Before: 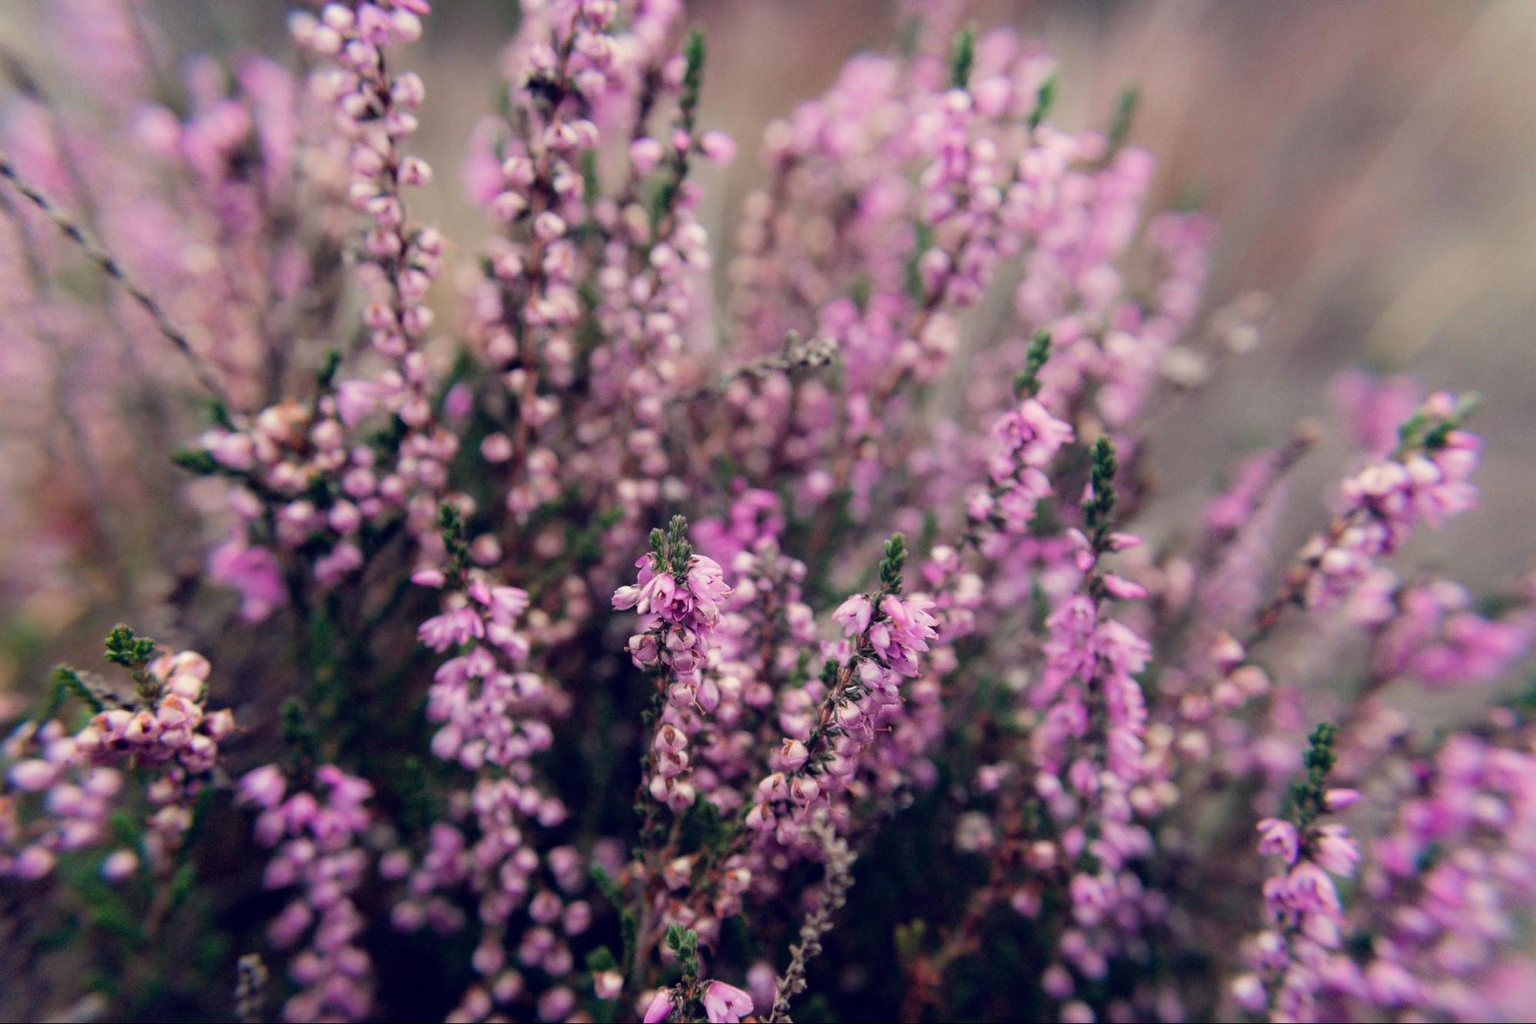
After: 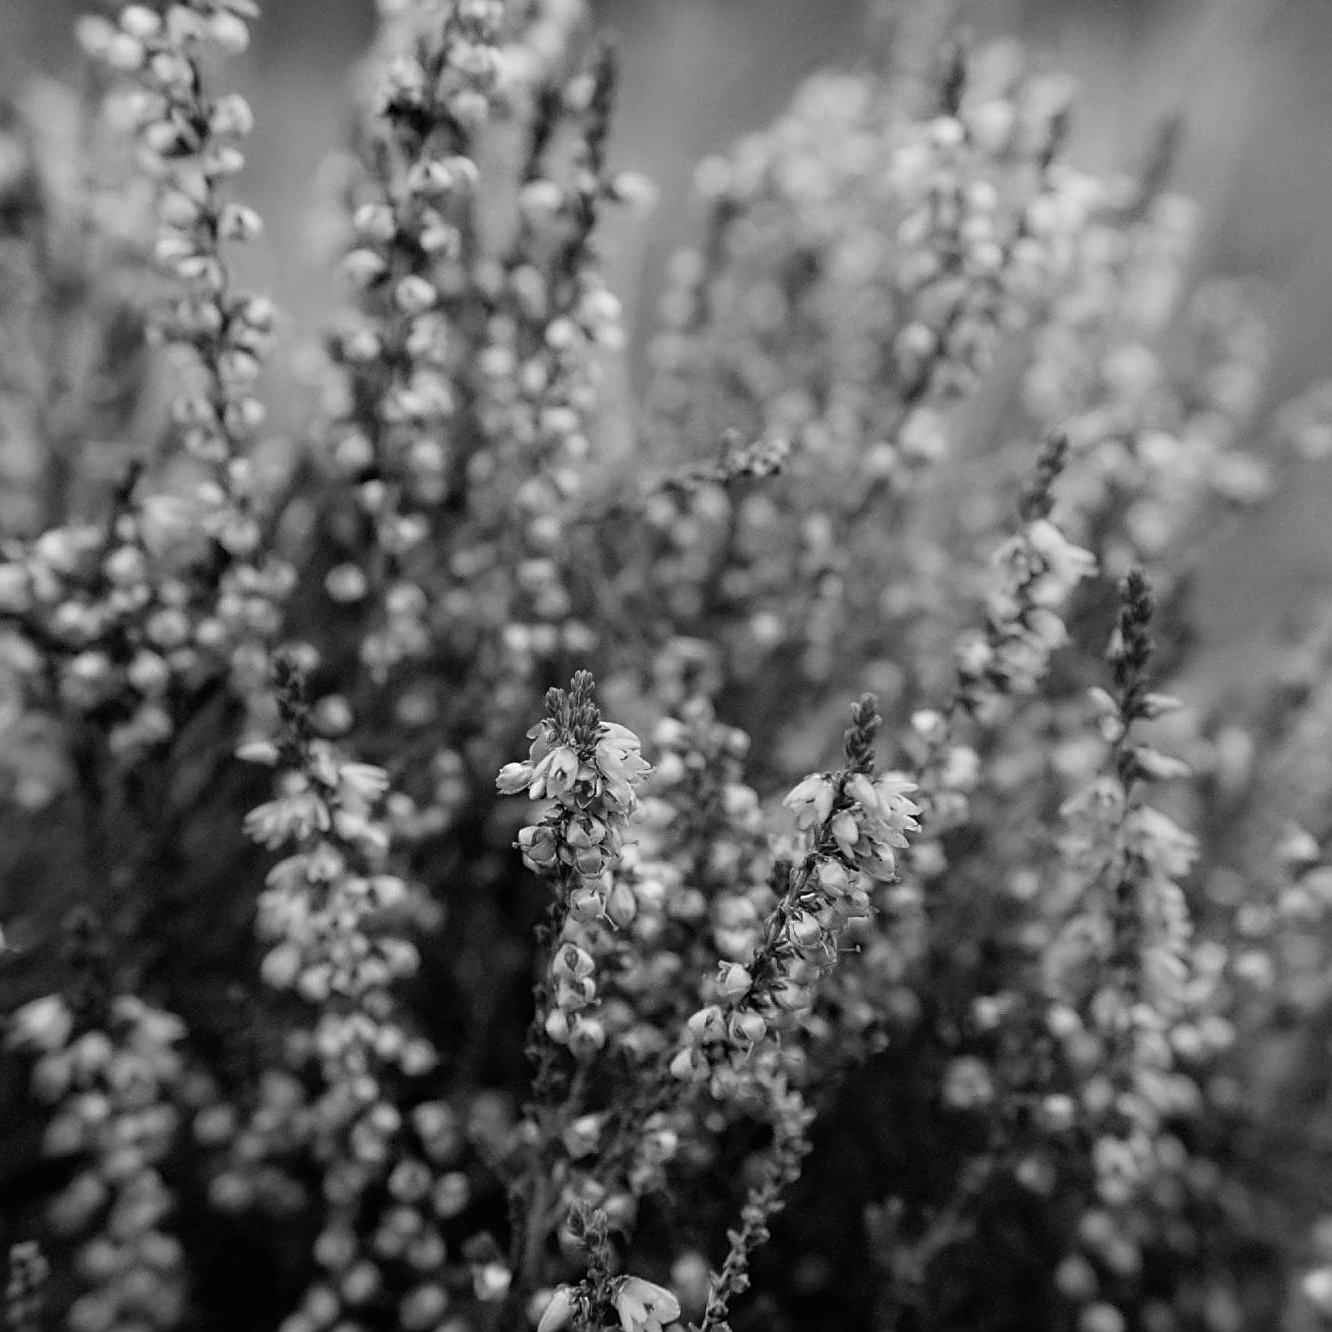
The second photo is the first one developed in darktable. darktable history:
monochrome: on, module defaults
sharpen: on, module defaults
crop and rotate: left 15.055%, right 18.278%
